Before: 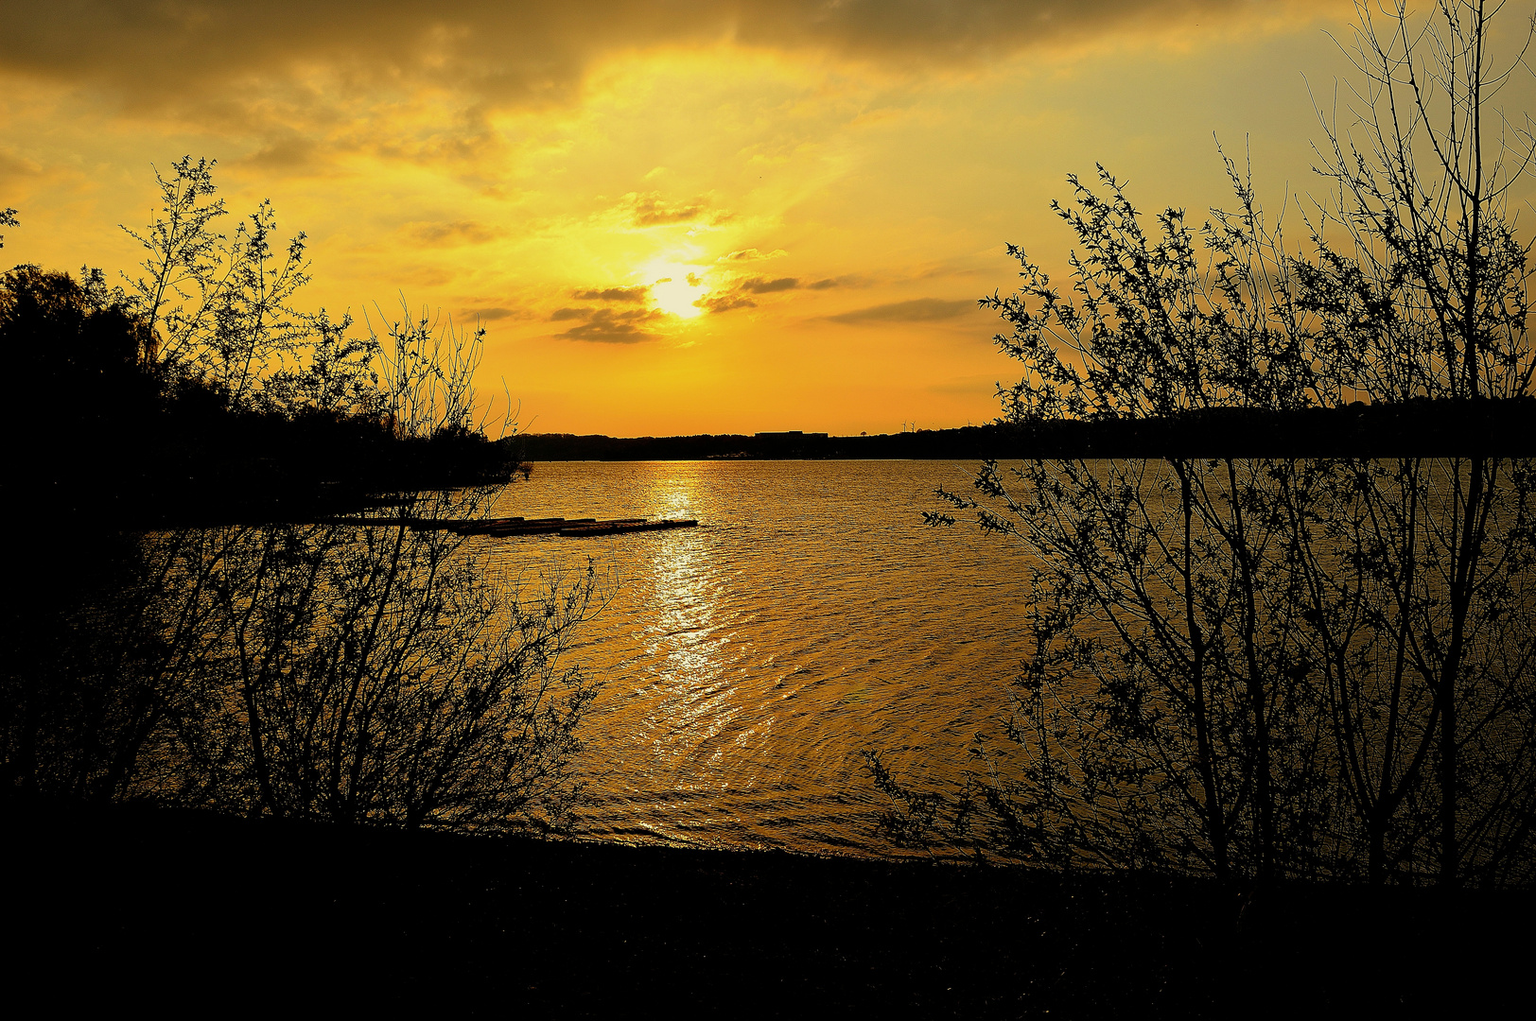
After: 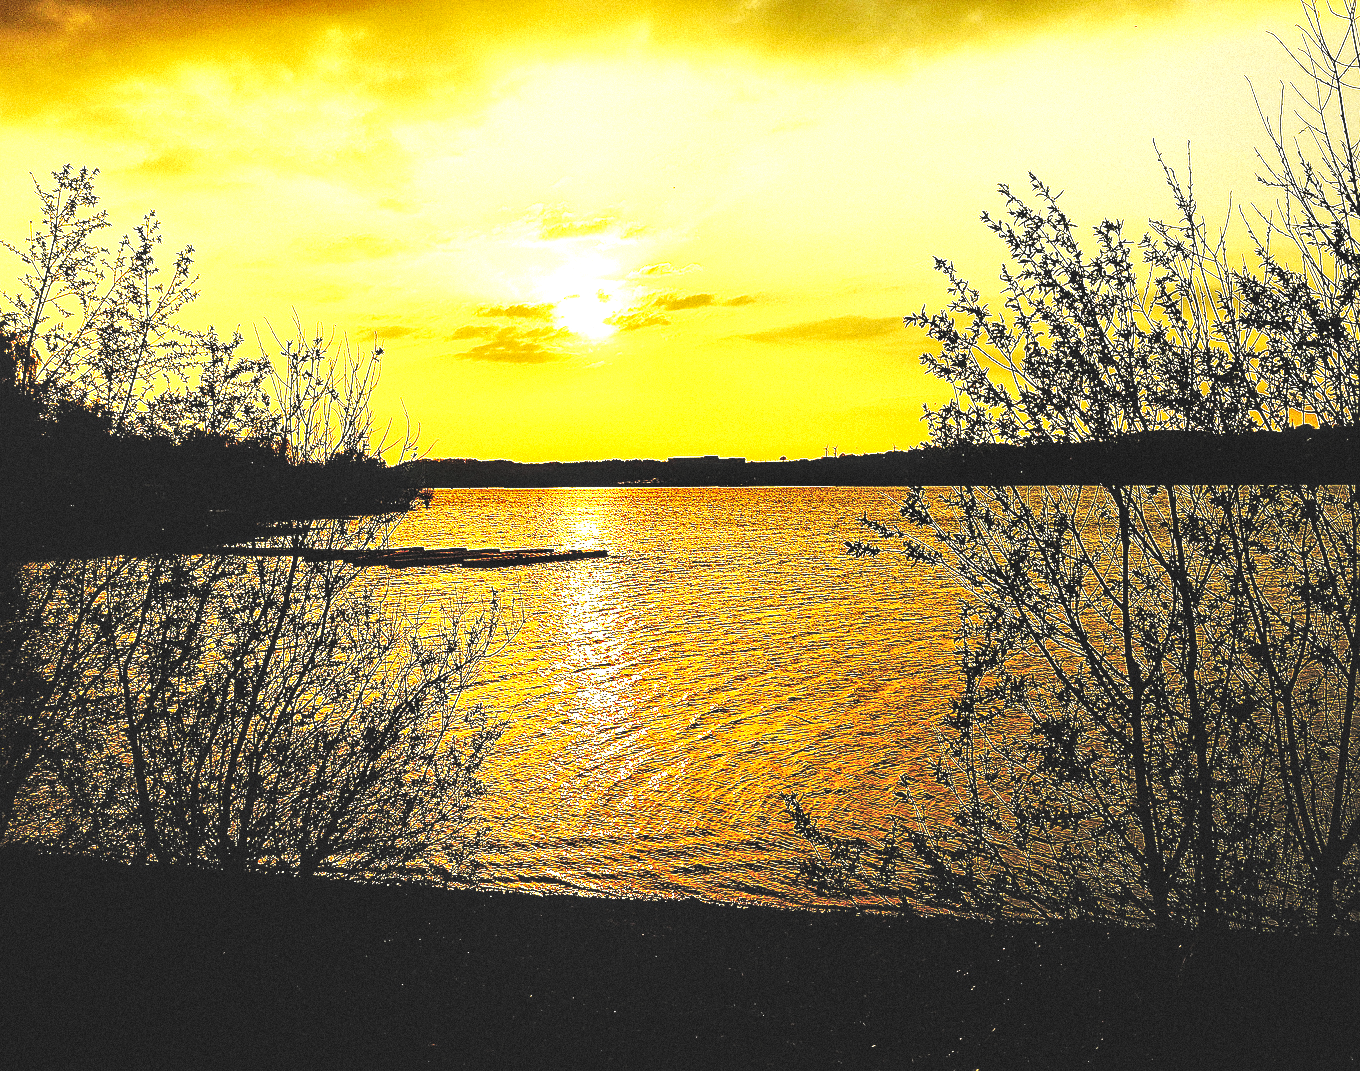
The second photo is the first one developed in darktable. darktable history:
rotate and perspective: automatic cropping off
grain: mid-tones bias 0%
base curve: curves: ch0 [(0, 0.015) (0.085, 0.116) (0.134, 0.298) (0.19, 0.545) (0.296, 0.764) (0.599, 0.982) (1, 1)], preserve colors none
white balance: red 0.978, blue 0.999
exposure: black level correction 0, exposure 0.5 EV, compensate exposure bias true, compensate highlight preservation false
local contrast: highlights 79%, shadows 56%, detail 175%, midtone range 0.428
sharpen: on, module defaults
crop: left 8.026%, right 7.374%
